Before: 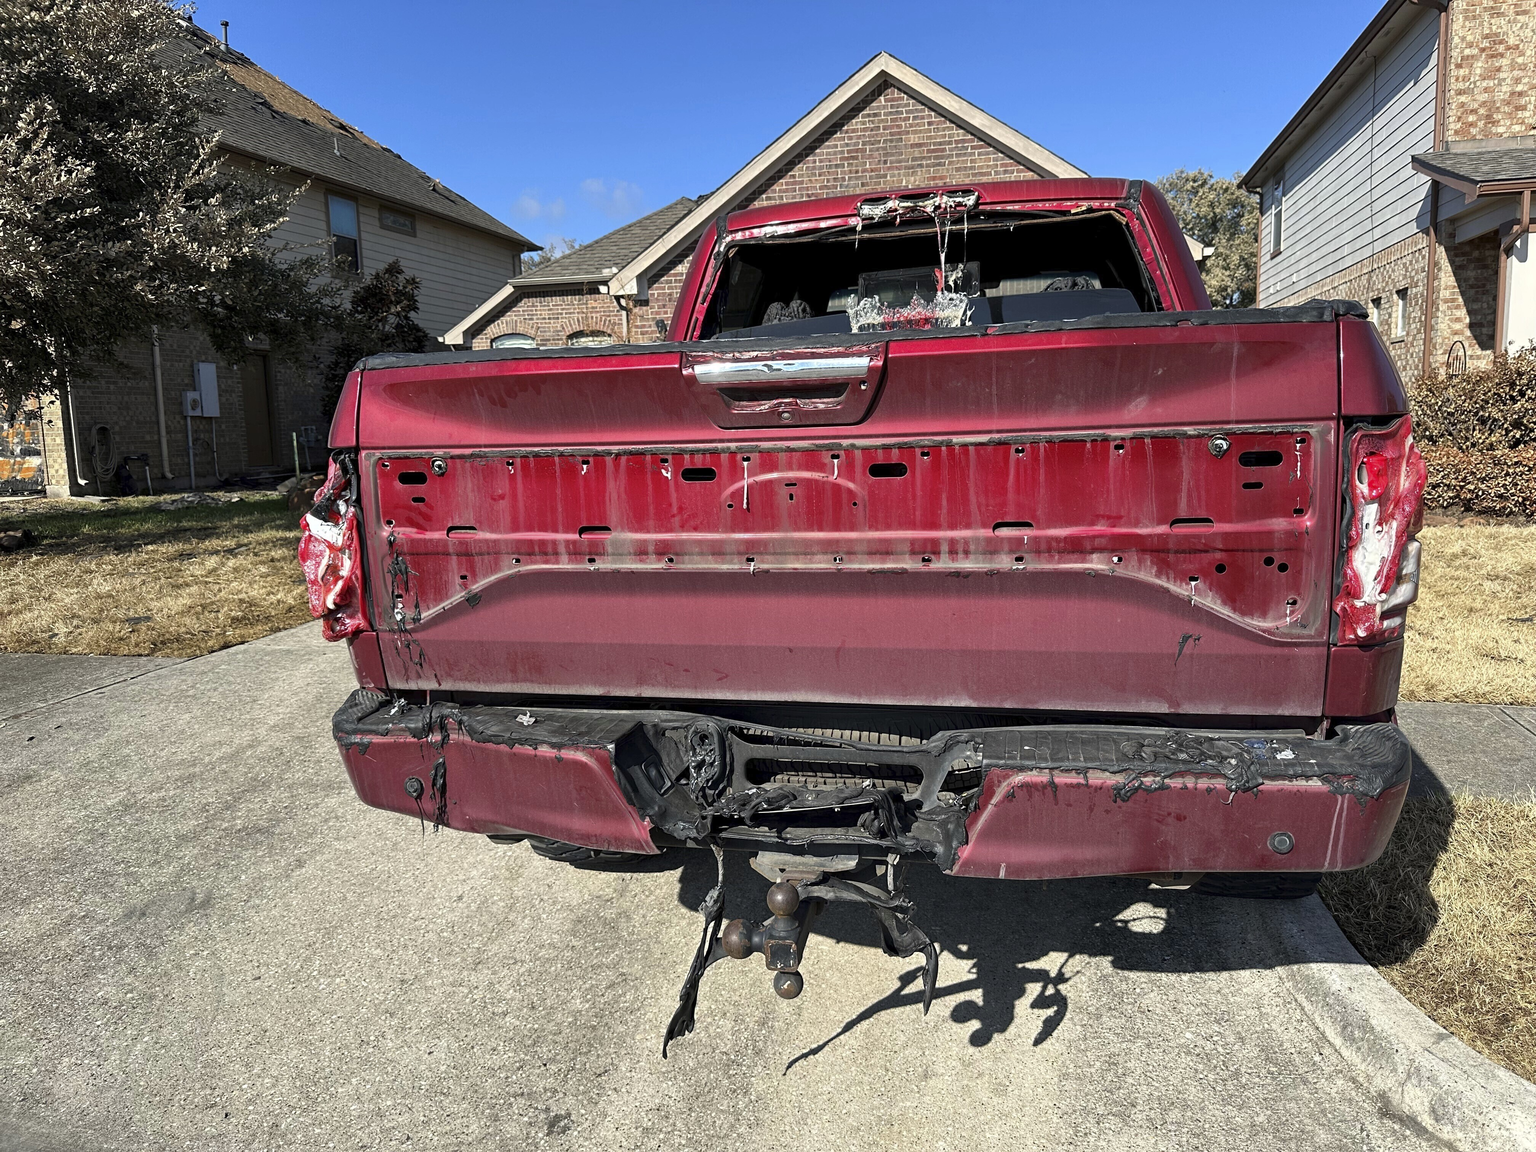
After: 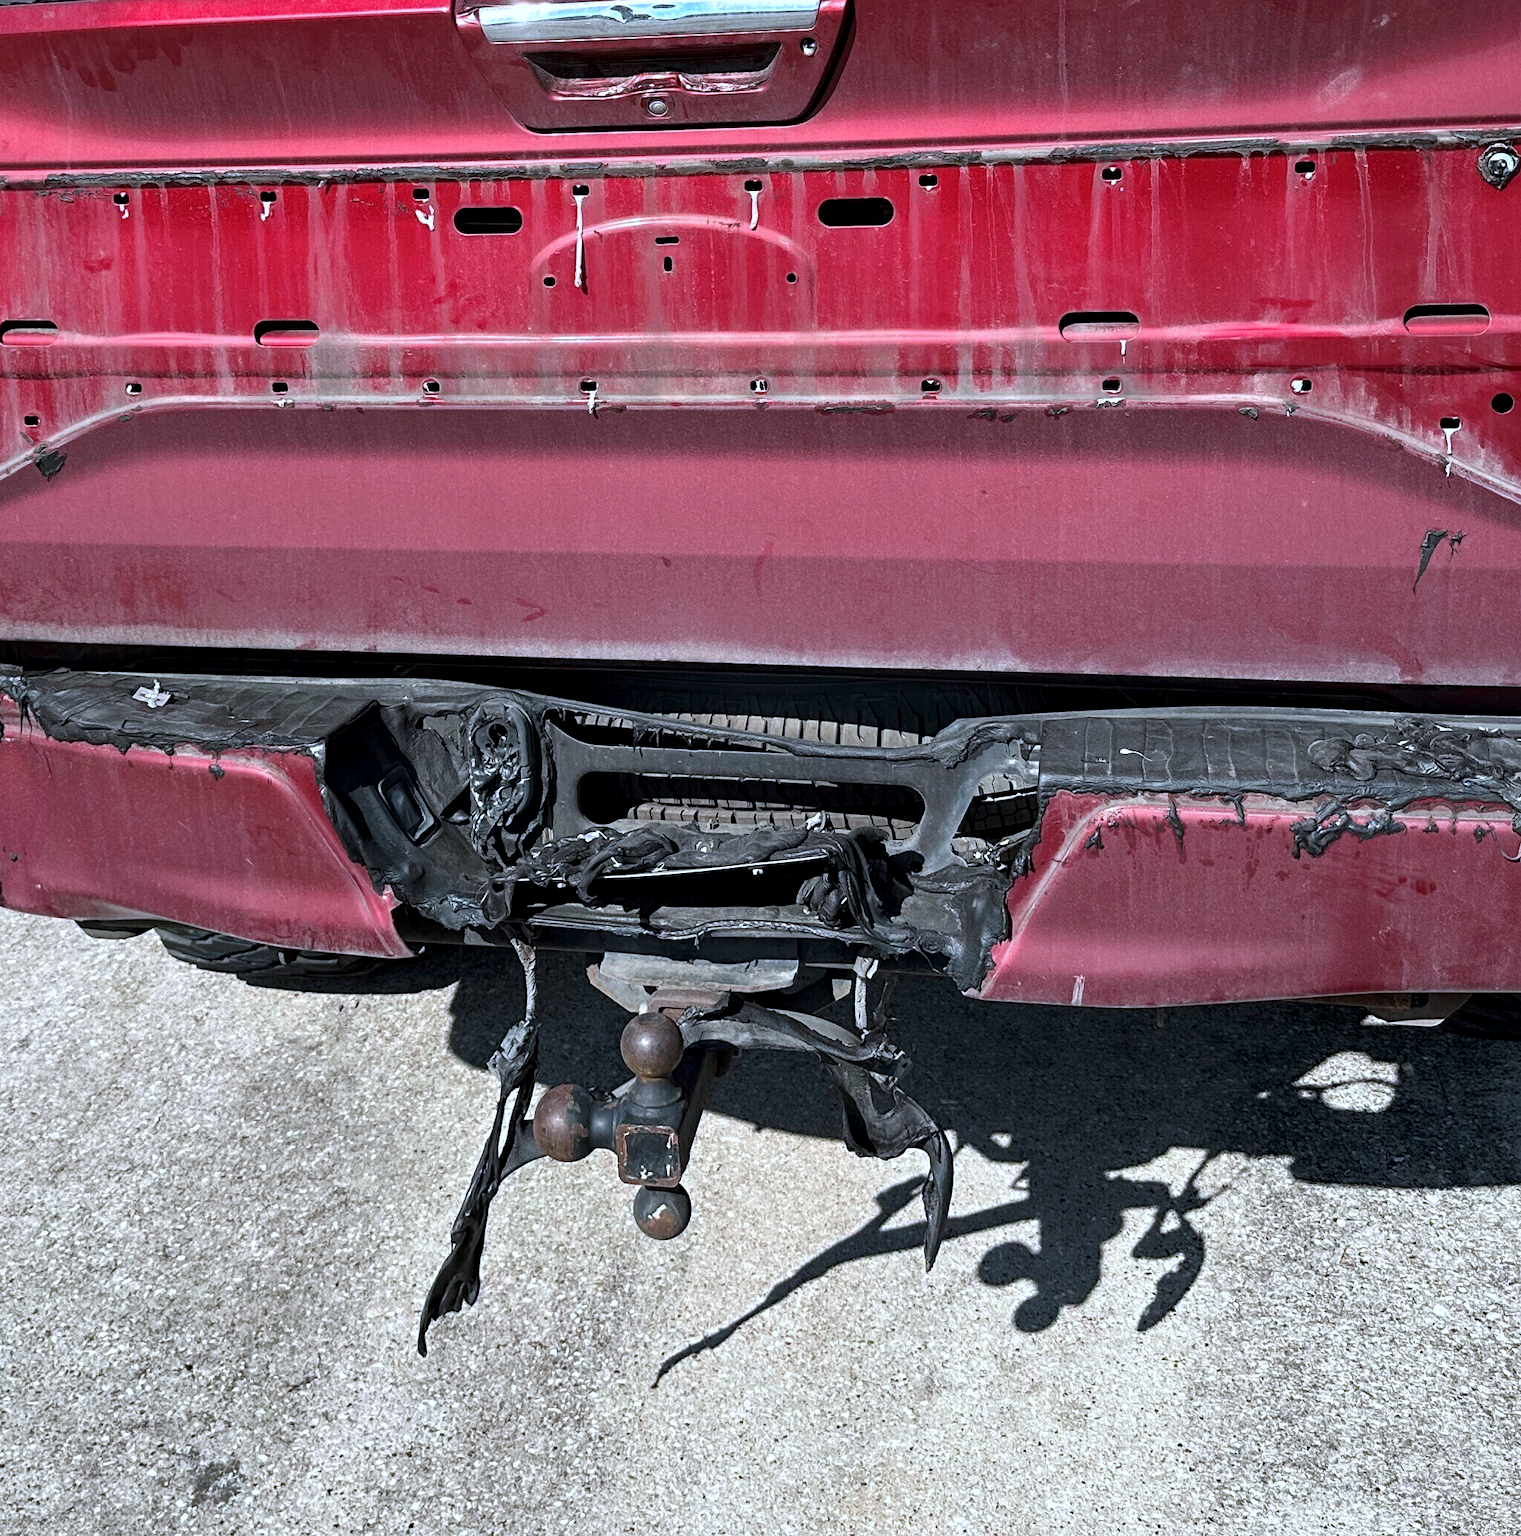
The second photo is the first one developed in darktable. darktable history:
crop and rotate: left 29.148%, top 31.378%, right 19.852%
color correction: highlights a* -1.96, highlights b* -18.6
local contrast: highlights 105%, shadows 103%, detail 119%, midtone range 0.2
